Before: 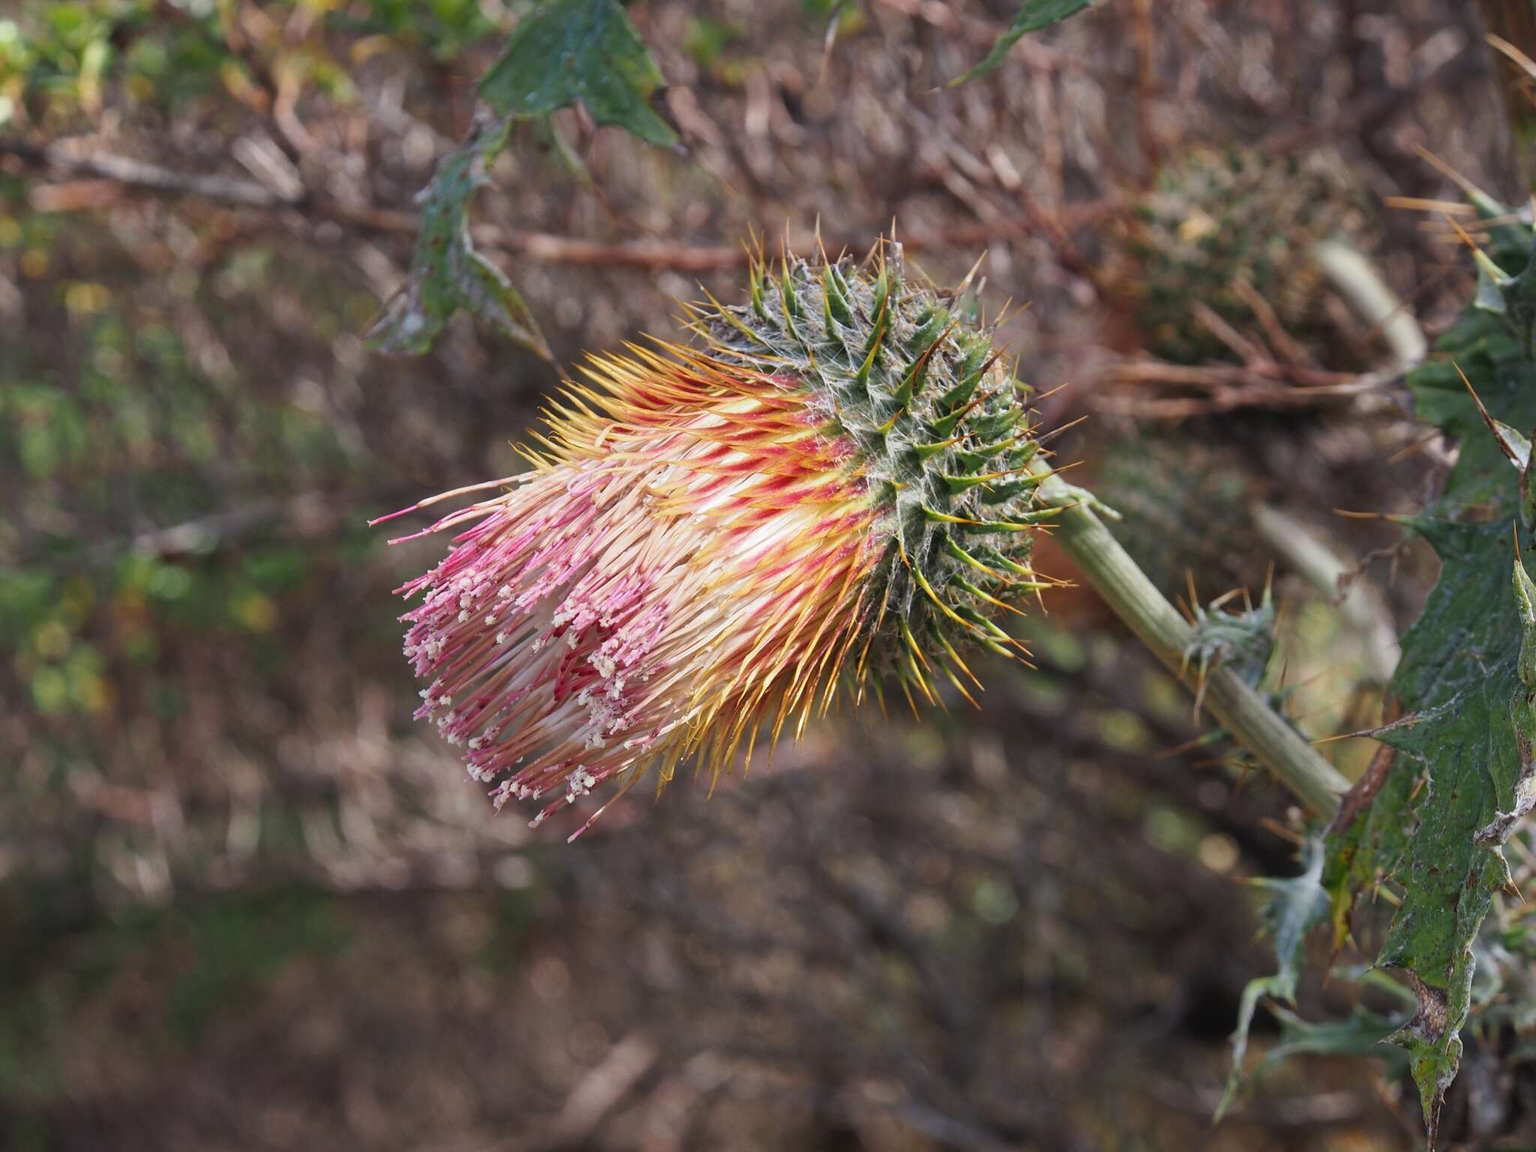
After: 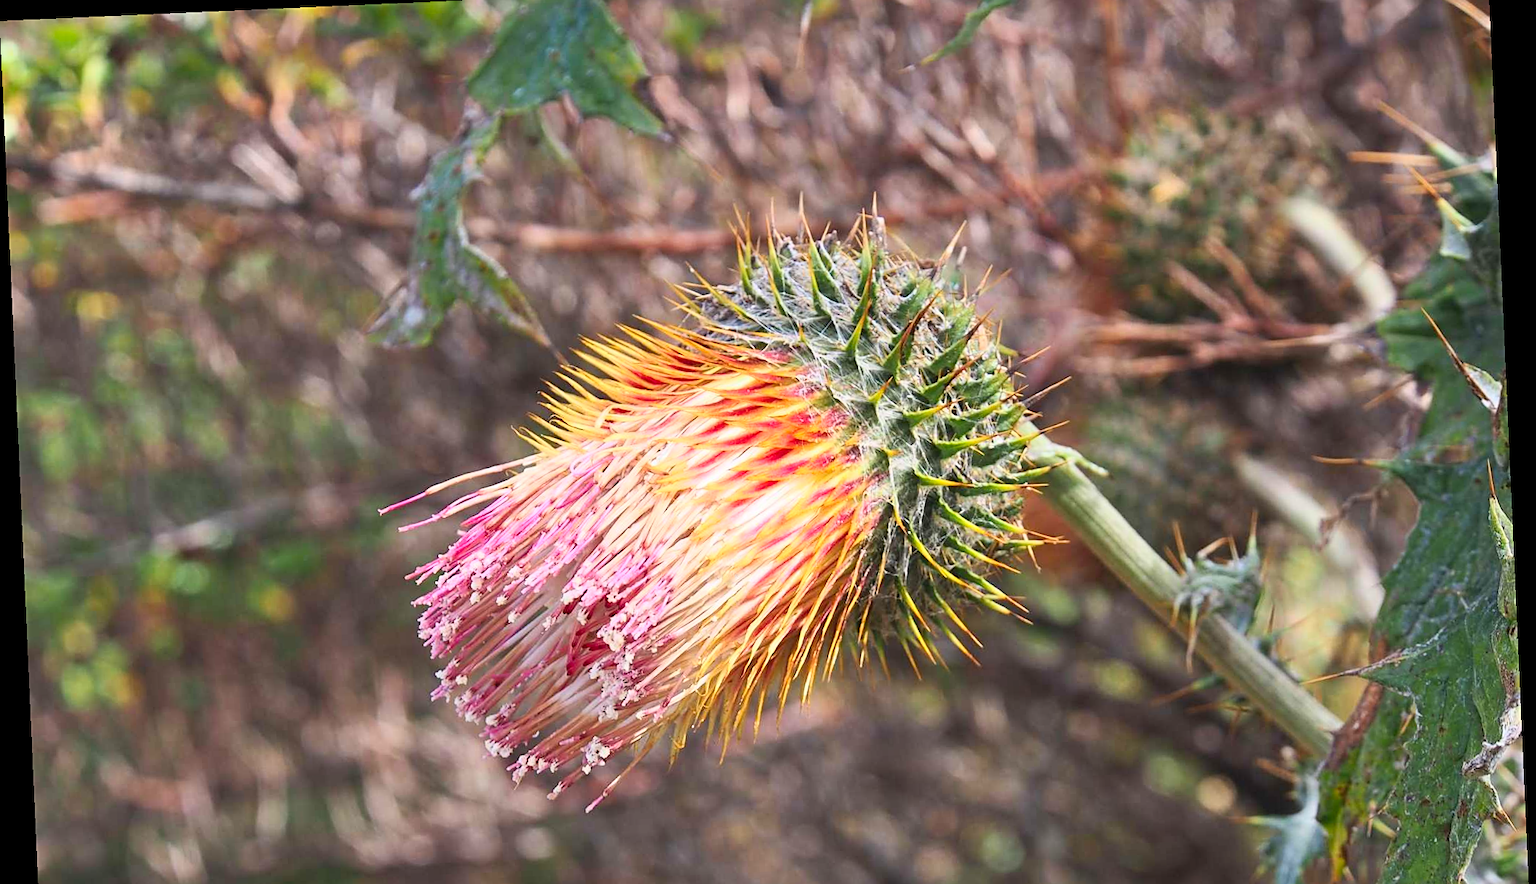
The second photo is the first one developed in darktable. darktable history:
contrast brightness saturation: contrast 0.24, brightness 0.26, saturation 0.39
rotate and perspective: rotation -2.56°, automatic cropping off
crop: top 3.857%, bottom 21.132%
sharpen: on, module defaults
